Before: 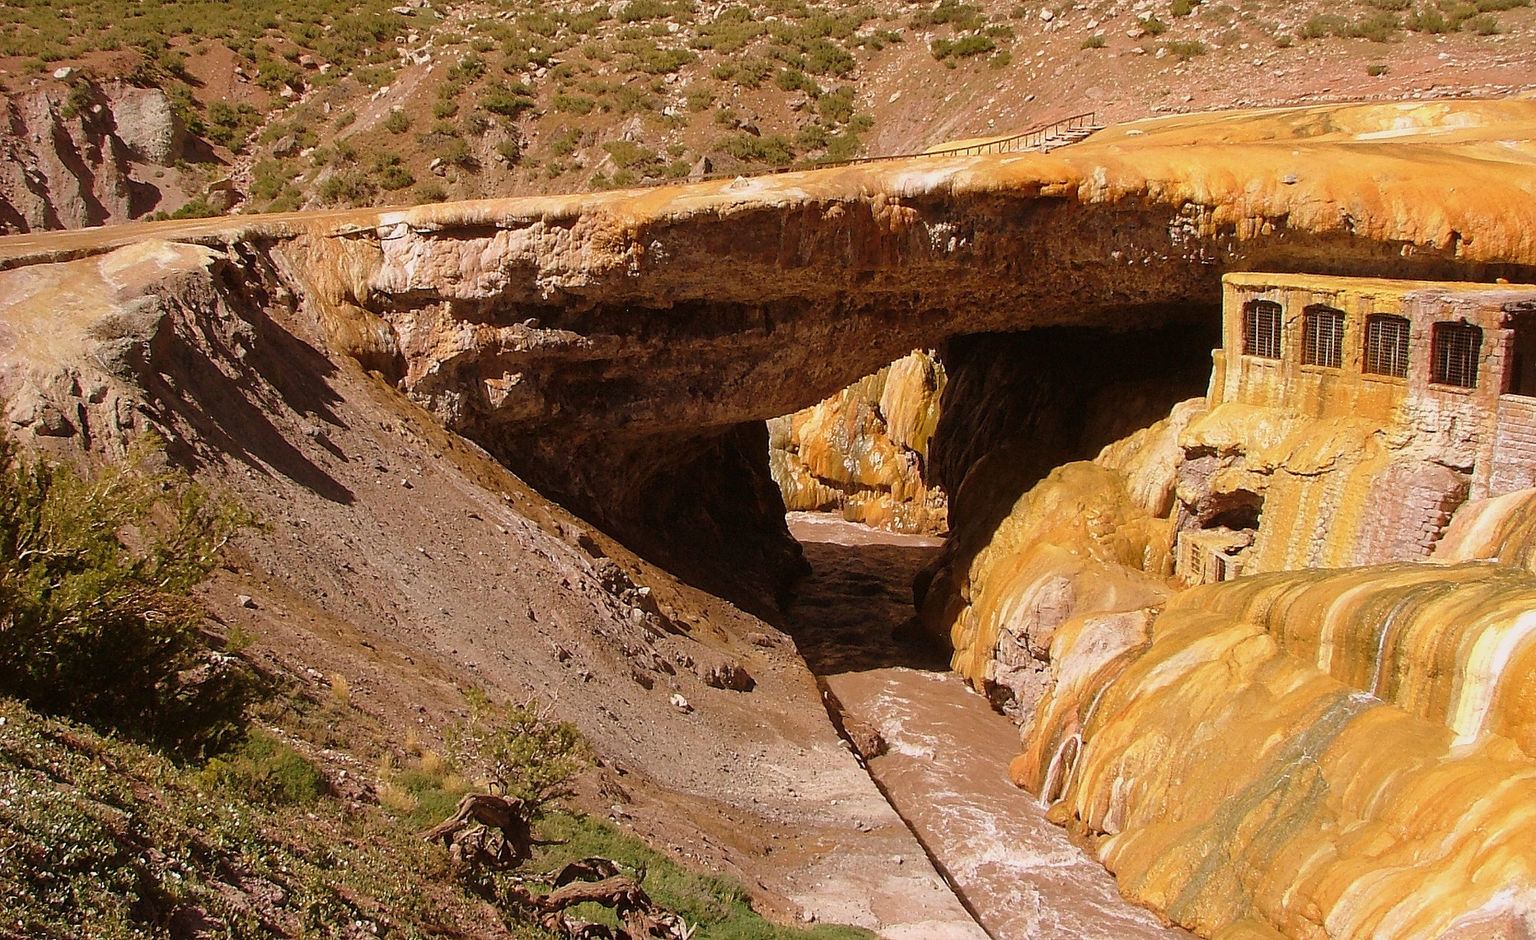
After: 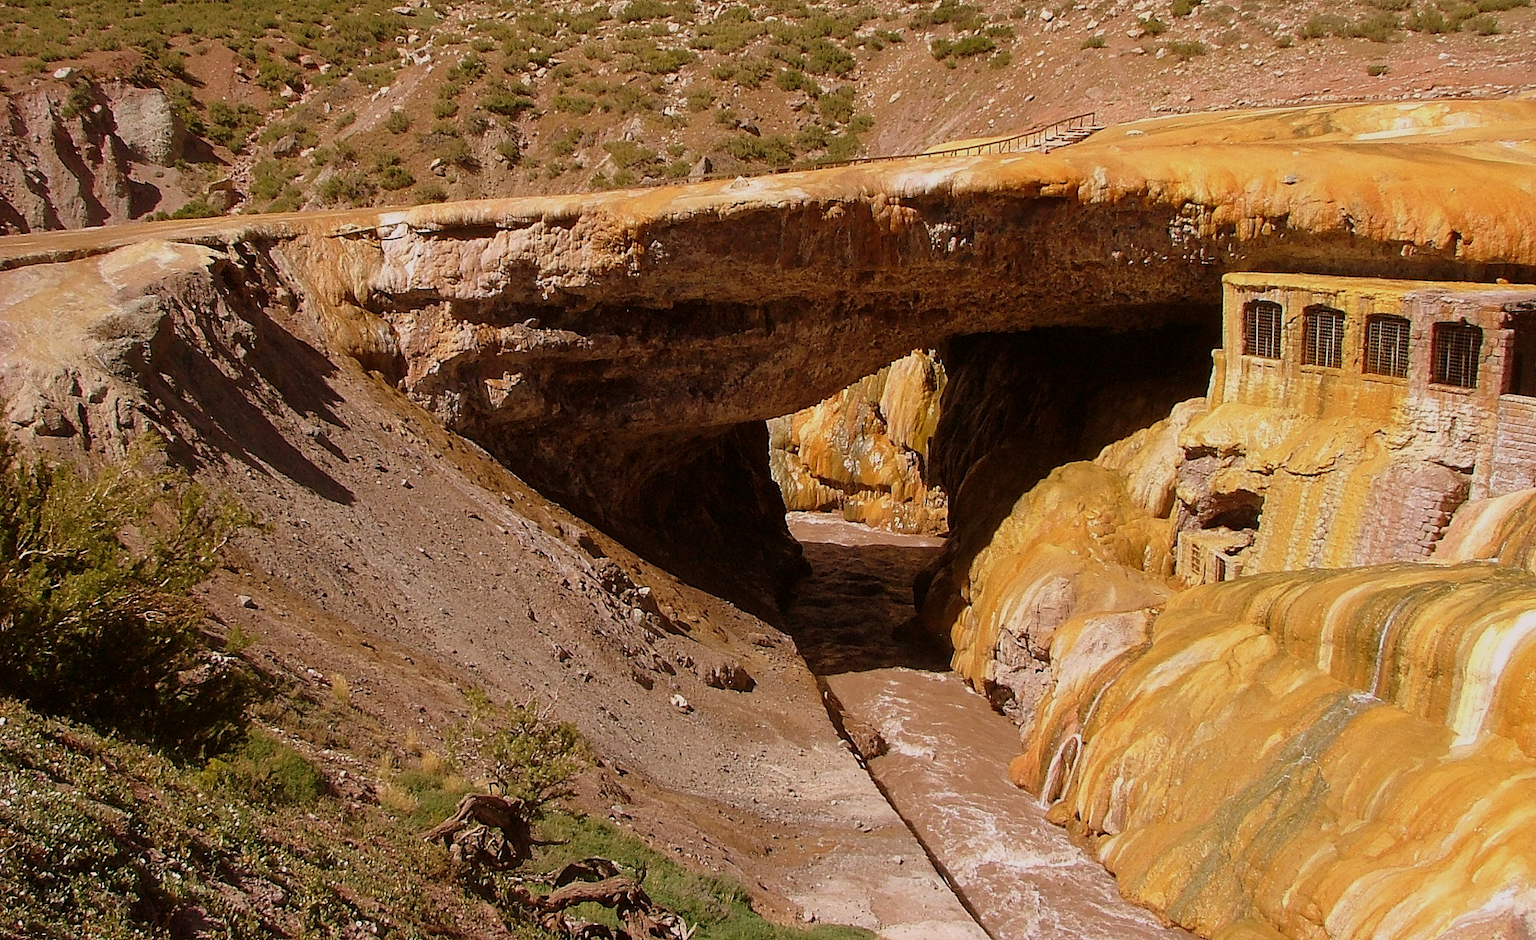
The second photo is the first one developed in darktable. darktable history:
exposure: black level correction 0.001, exposure -0.2 EV, compensate highlight preservation false
